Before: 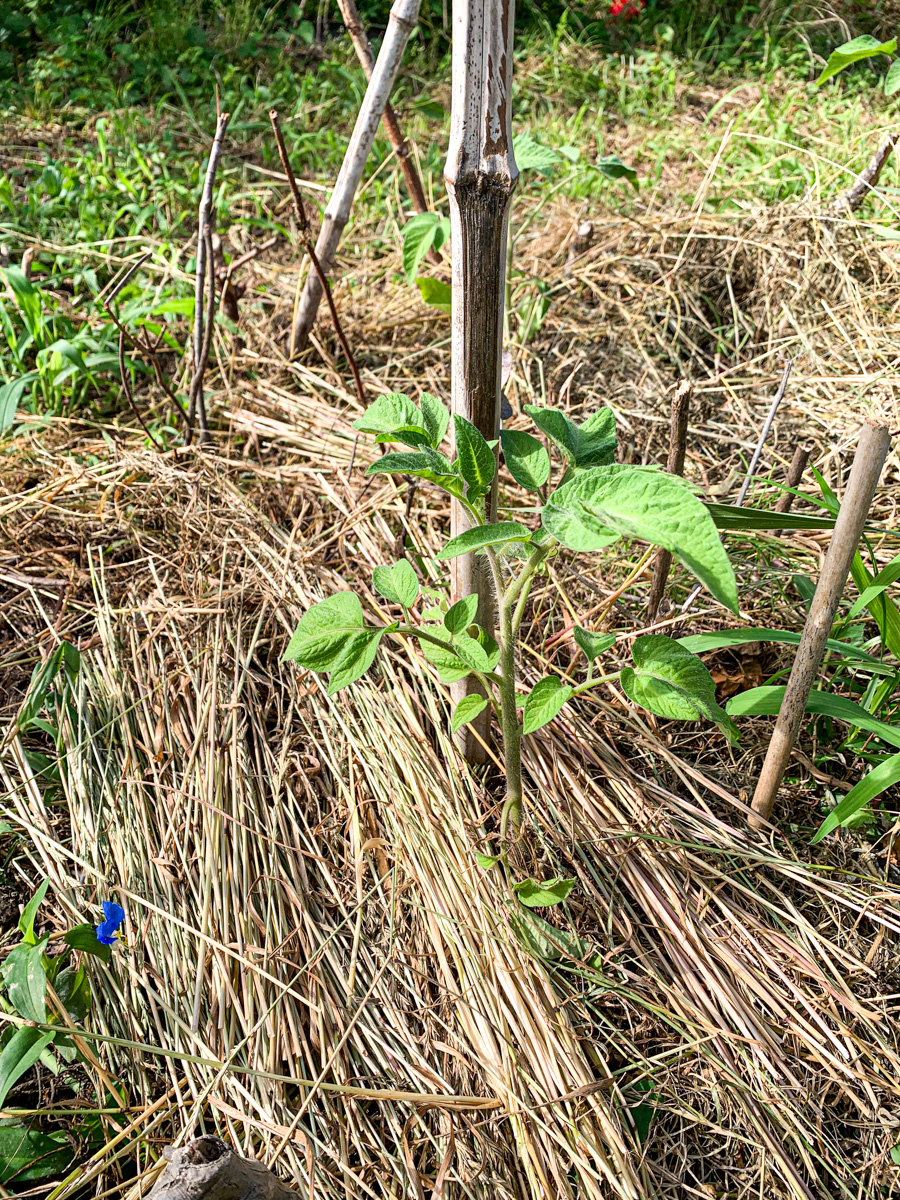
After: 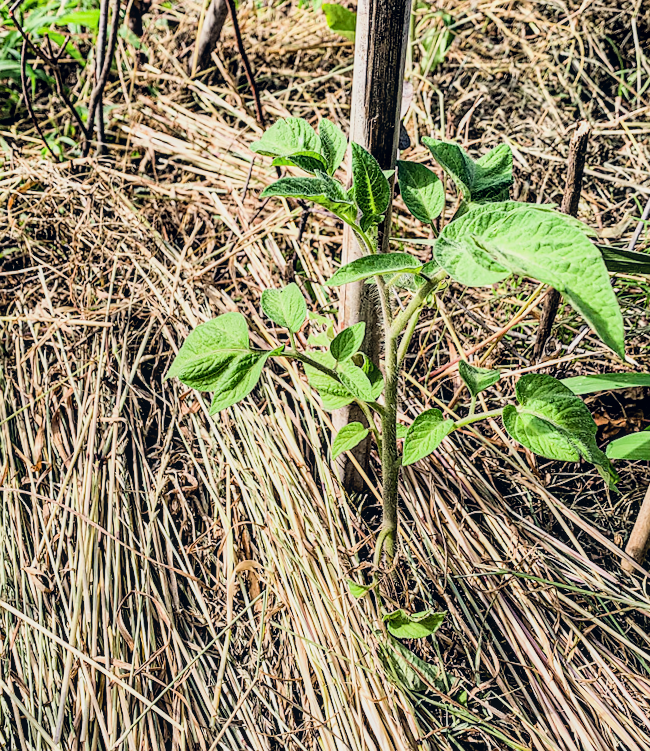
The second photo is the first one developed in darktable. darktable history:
exposure: exposure 0.161 EV, compensate highlight preservation false
crop and rotate: angle -3.37°, left 9.79%, top 20.73%, right 12.42%, bottom 11.82%
local contrast: on, module defaults
color correction: highlights a* 0.207, highlights b* 2.7, shadows a* -0.874, shadows b* -4.78
filmic rgb: black relative exposure -5 EV, hardness 2.88, contrast 1.5
sharpen: radius 1
